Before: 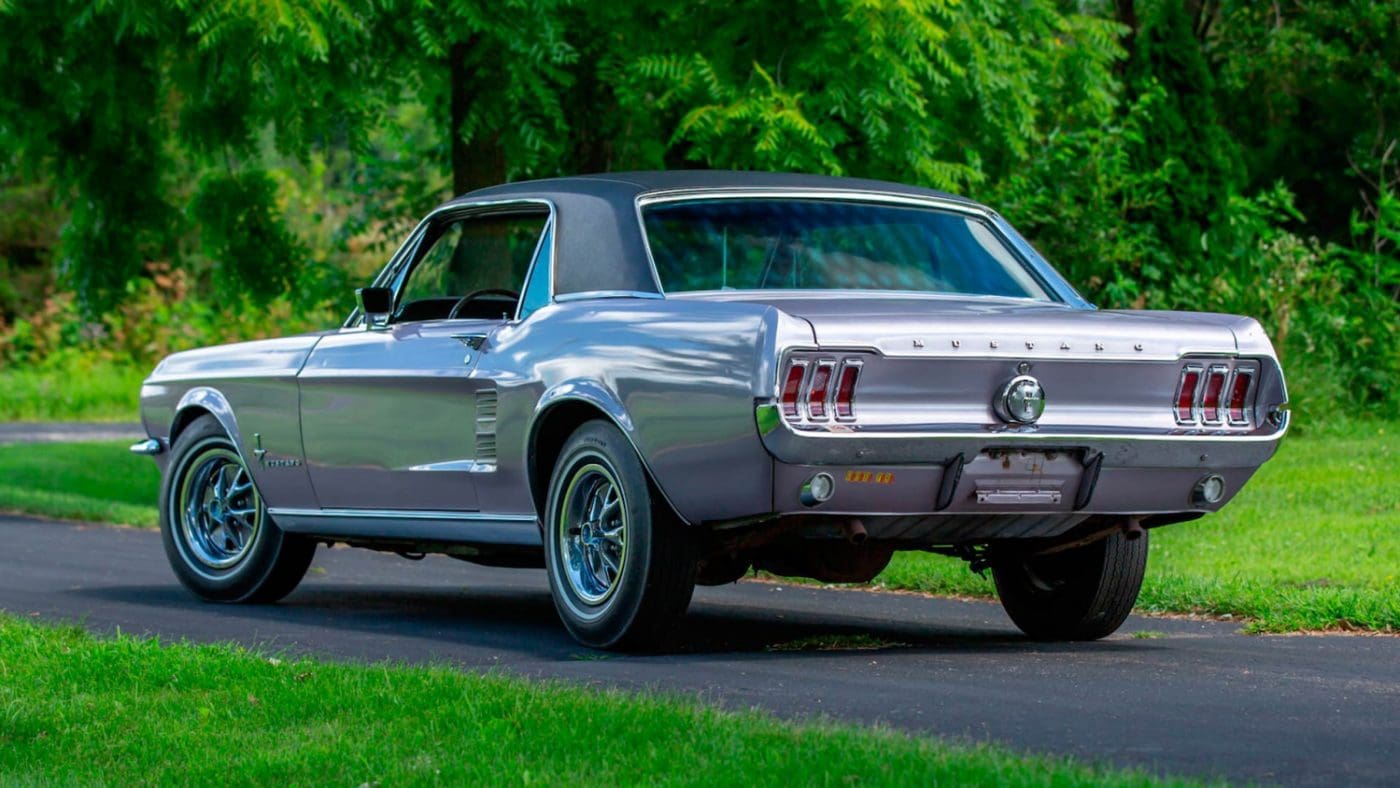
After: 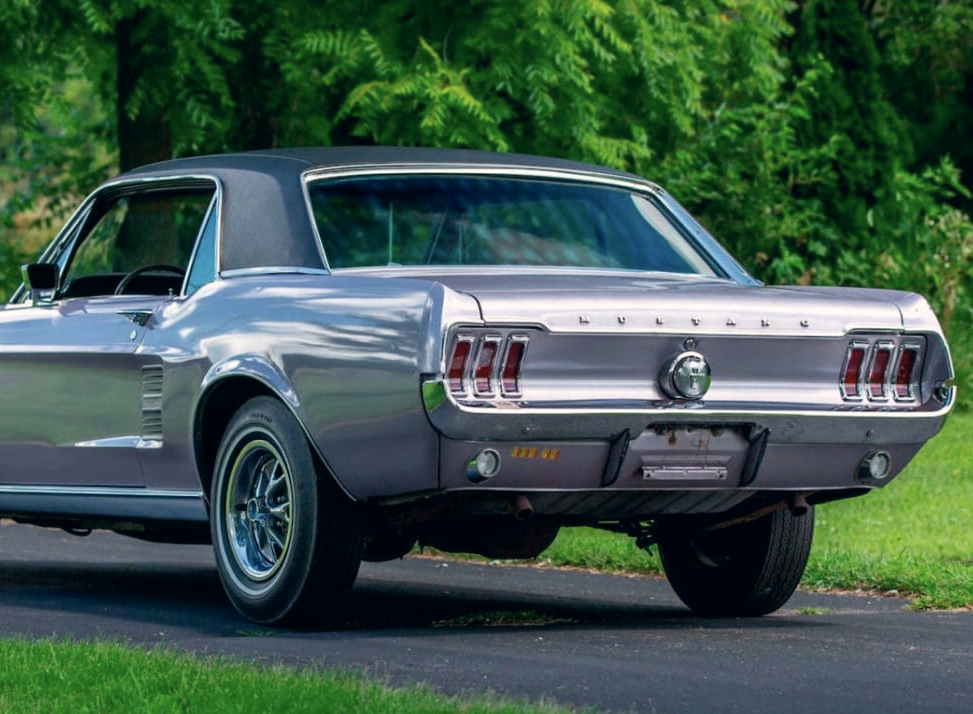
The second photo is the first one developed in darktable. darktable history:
crop and rotate: left 23.905%, top 3.165%, right 6.594%, bottom 6.21%
contrast brightness saturation: contrast 0.073
color correction: highlights a* 2.93, highlights b* 5.01, shadows a* -2.22, shadows b* -4.83, saturation 0.813
